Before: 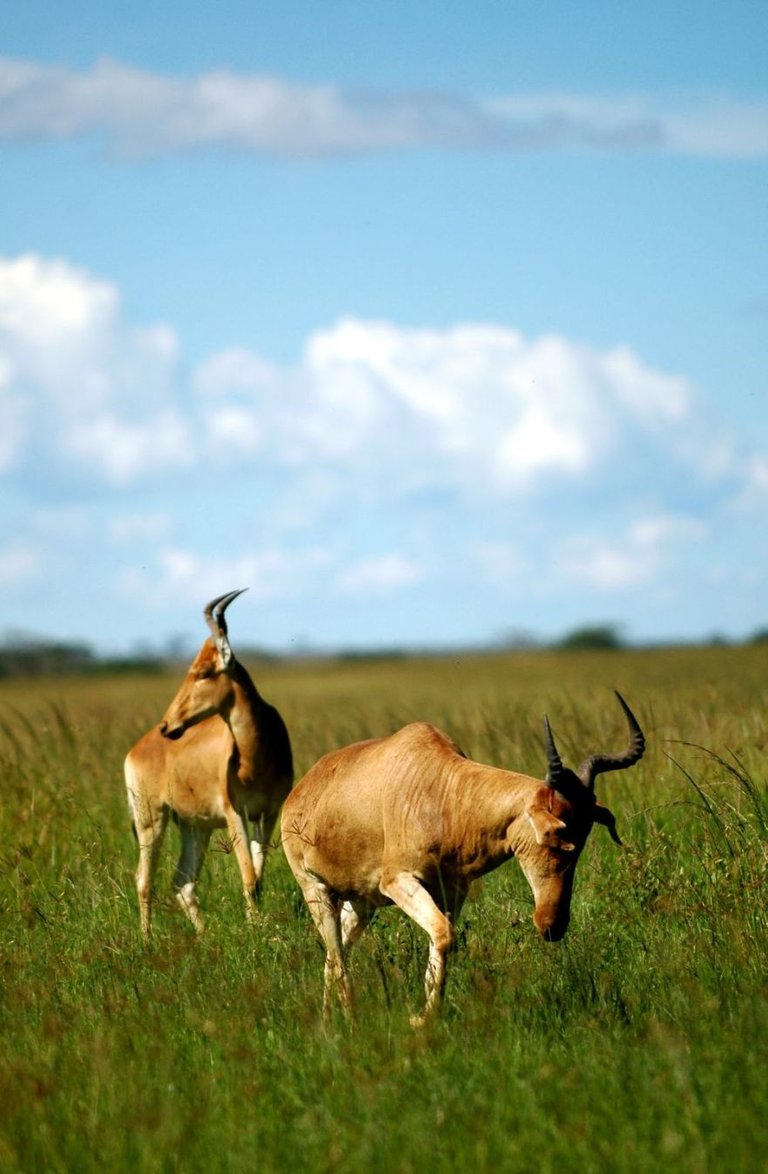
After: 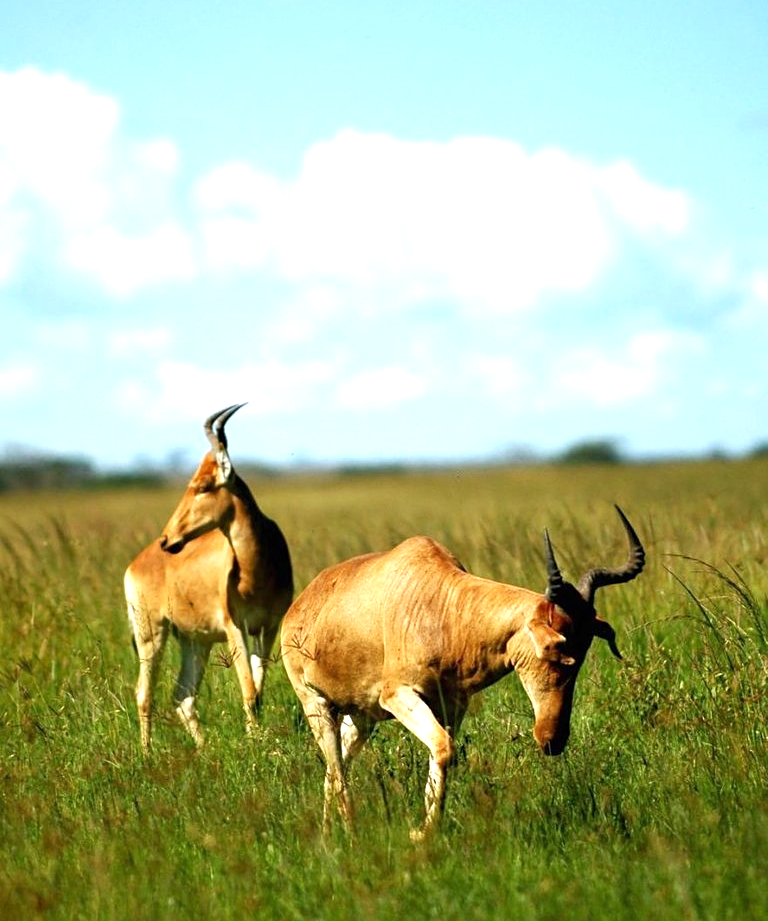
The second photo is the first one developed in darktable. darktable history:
sharpen: amount 0.206
crop and rotate: top 15.938%, bottom 5.552%
exposure: black level correction 0, exposure 0.686 EV, compensate highlight preservation false
